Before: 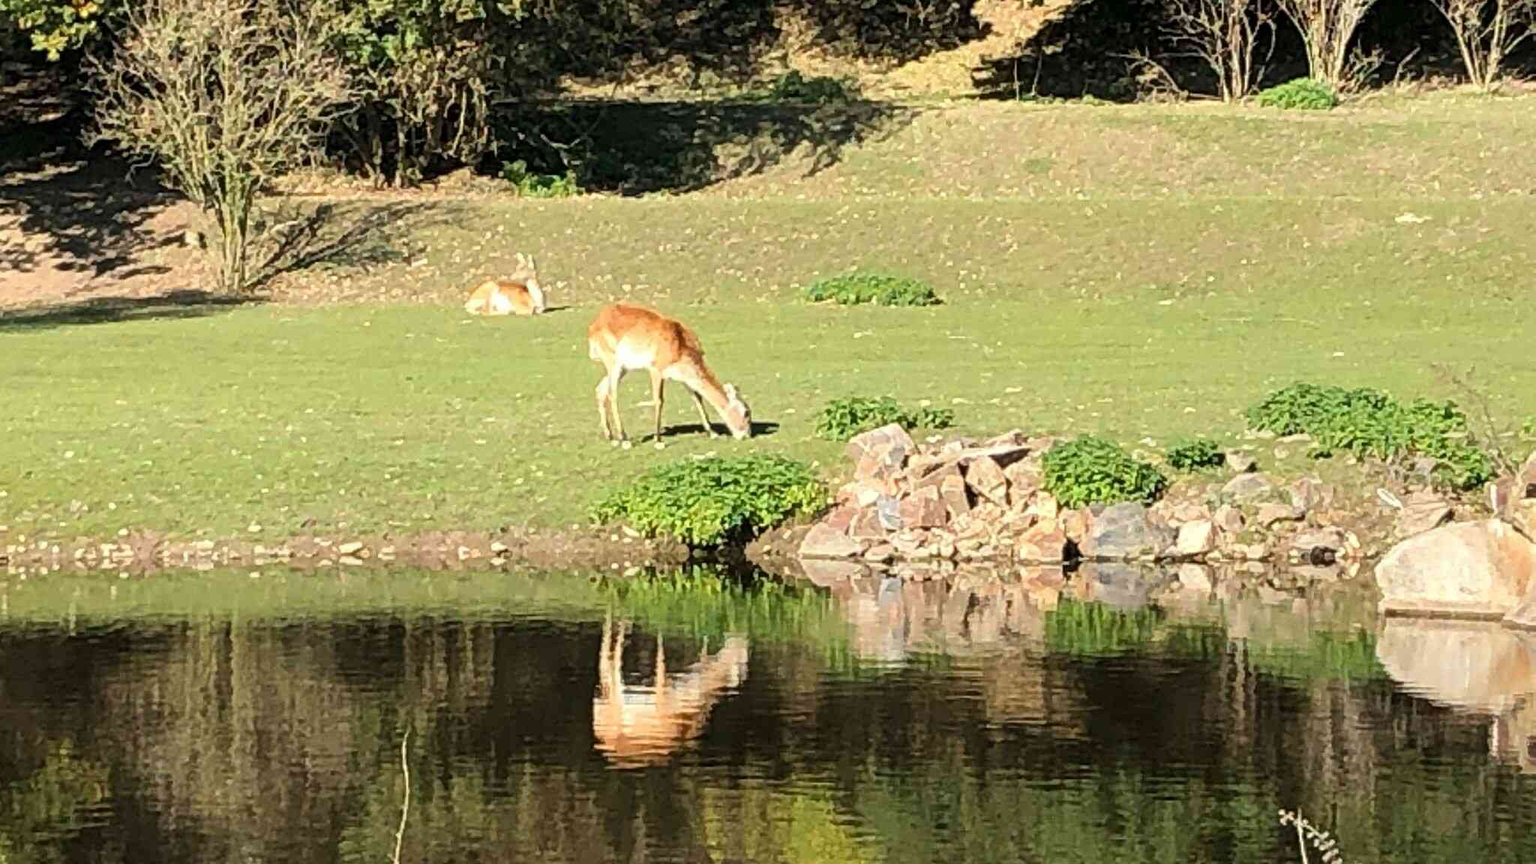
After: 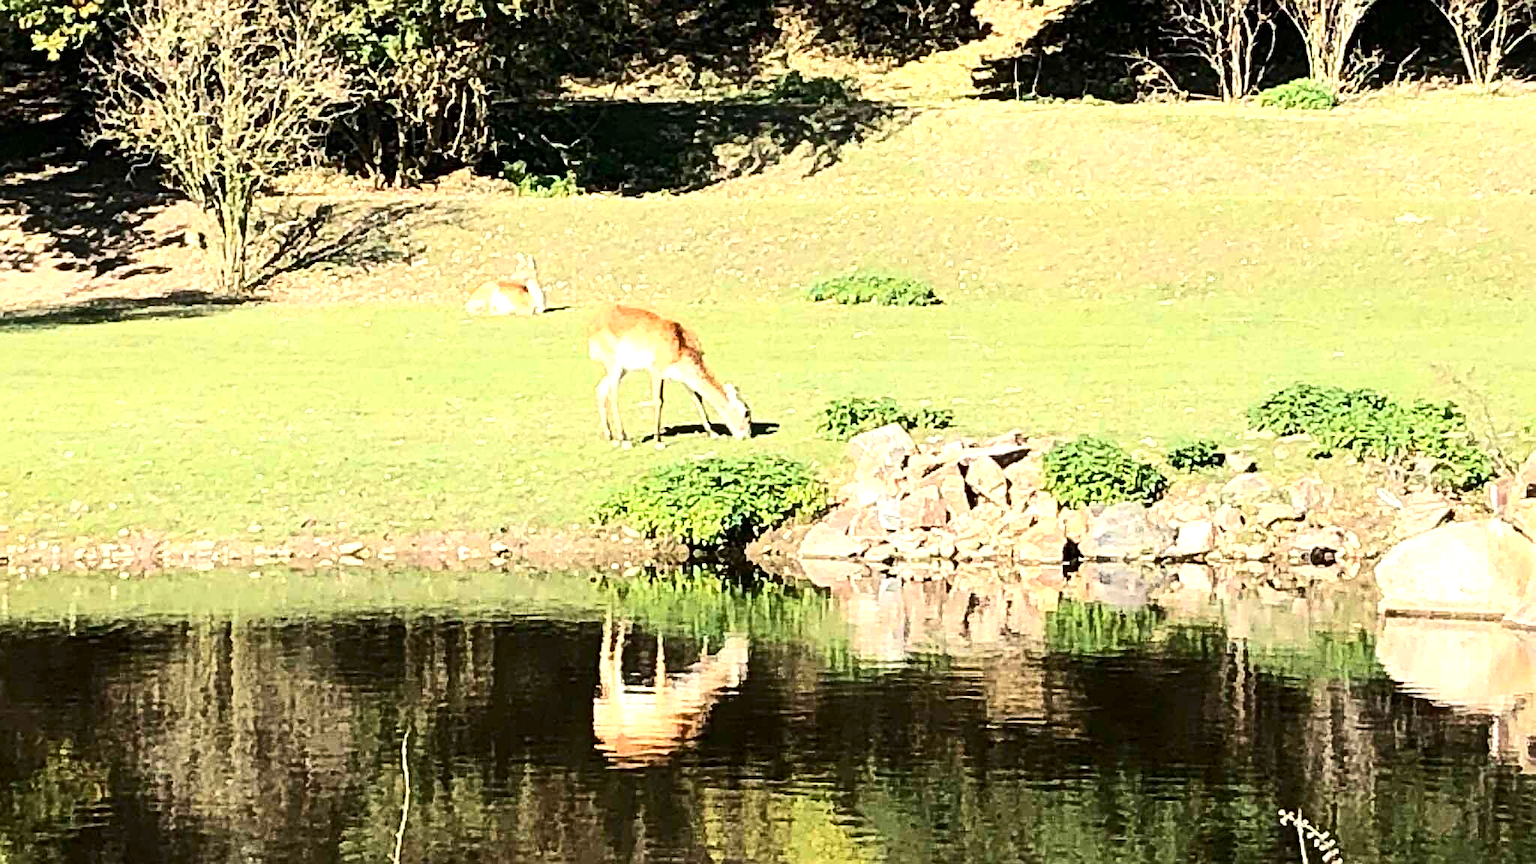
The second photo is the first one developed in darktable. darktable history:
contrast brightness saturation: contrast 0.22
exposure: exposure 0.406 EV, compensate highlight preservation false
tone equalizer: -8 EV -0.447 EV, -7 EV -0.414 EV, -6 EV -0.335 EV, -5 EV -0.247 EV, -3 EV 0.253 EV, -2 EV 0.332 EV, -1 EV 0.376 EV, +0 EV 0.399 EV, edges refinement/feathering 500, mask exposure compensation -1.57 EV, preserve details no
sharpen: on, module defaults
